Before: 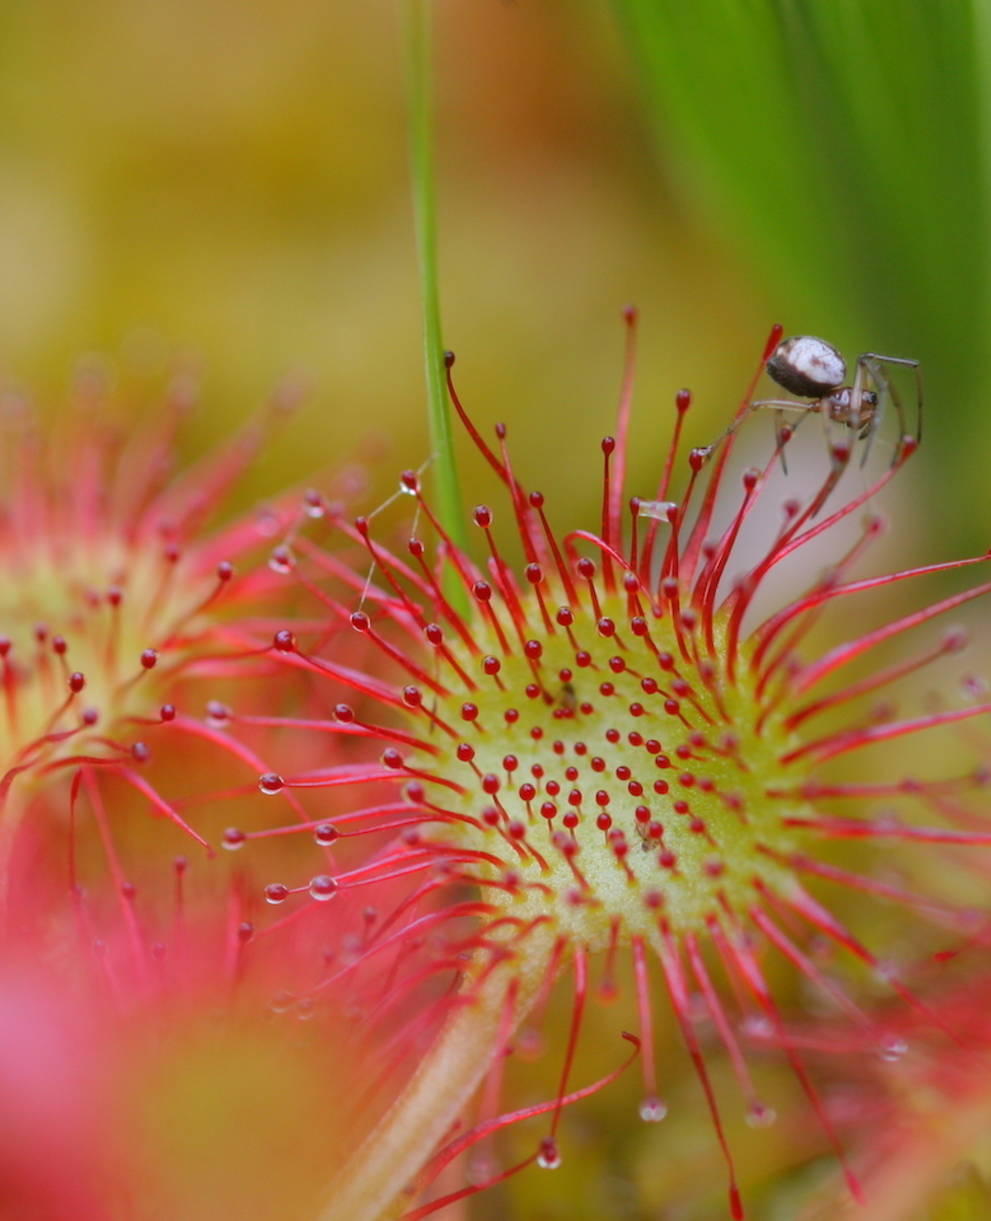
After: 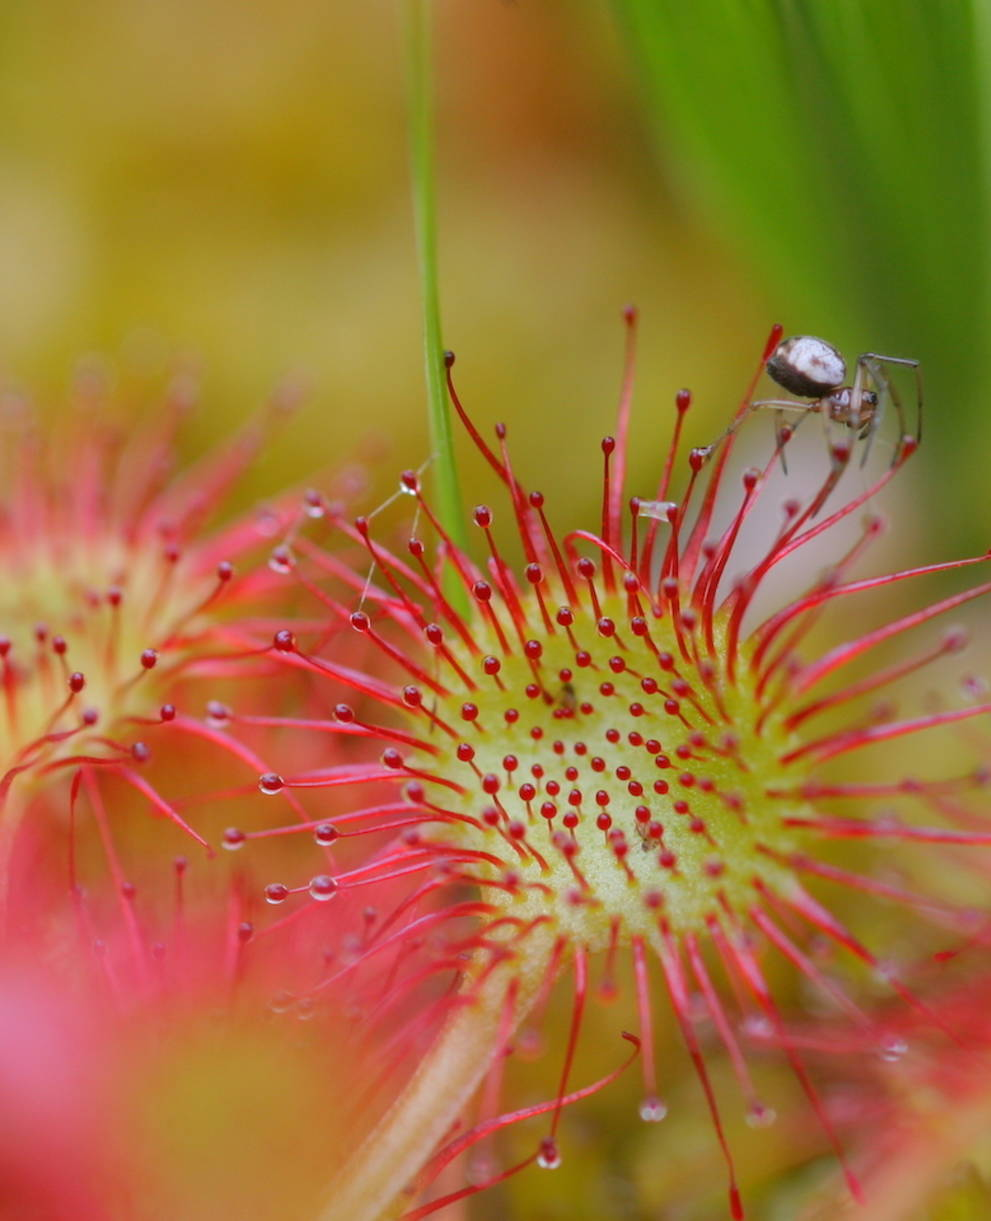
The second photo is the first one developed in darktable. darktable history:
base curve: curves: ch0 [(0, 0) (0.283, 0.295) (1, 1)], preserve colors none
